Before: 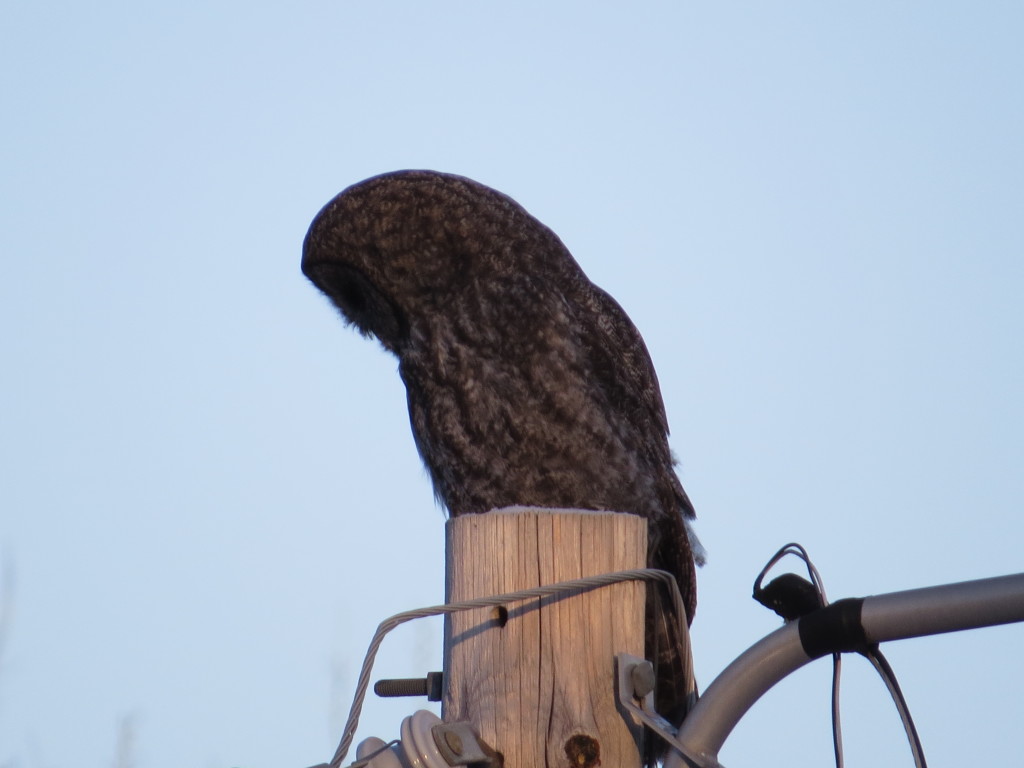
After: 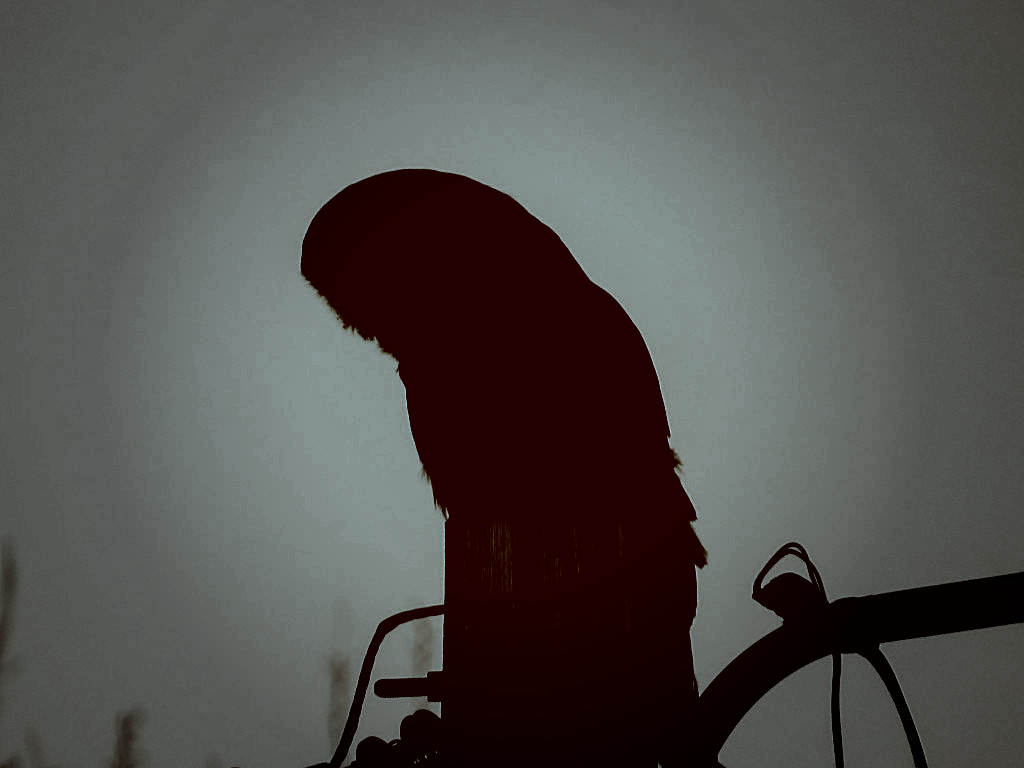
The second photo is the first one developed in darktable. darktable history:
base curve: curves: ch0 [(0, 0) (0.028, 0.03) (0.121, 0.232) (0.46, 0.748) (0.859, 0.968) (1, 1)], preserve colors none
levels: levels [0.721, 0.937, 0.997]
local contrast: detail 130%
color correction: highlights a* -14.98, highlights b* -17.02, shadows a* 10.21, shadows b* 29.88
vignetting: fall-off start 39.95%, fall-off radius 40.63%
sharpen: amount 0.205
